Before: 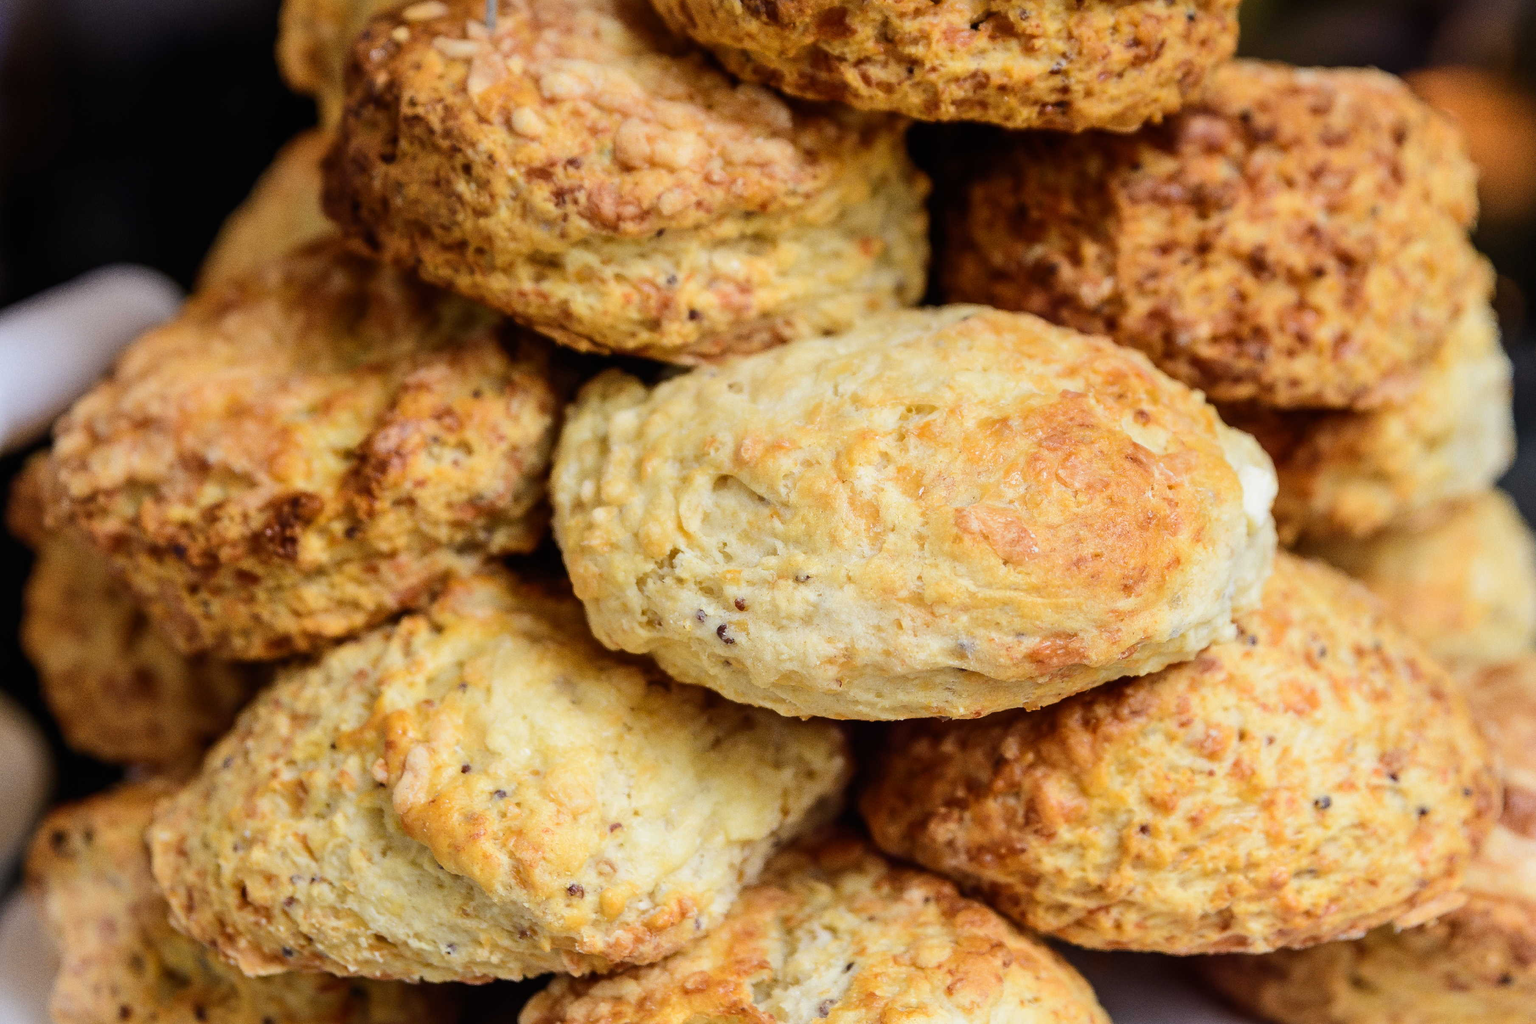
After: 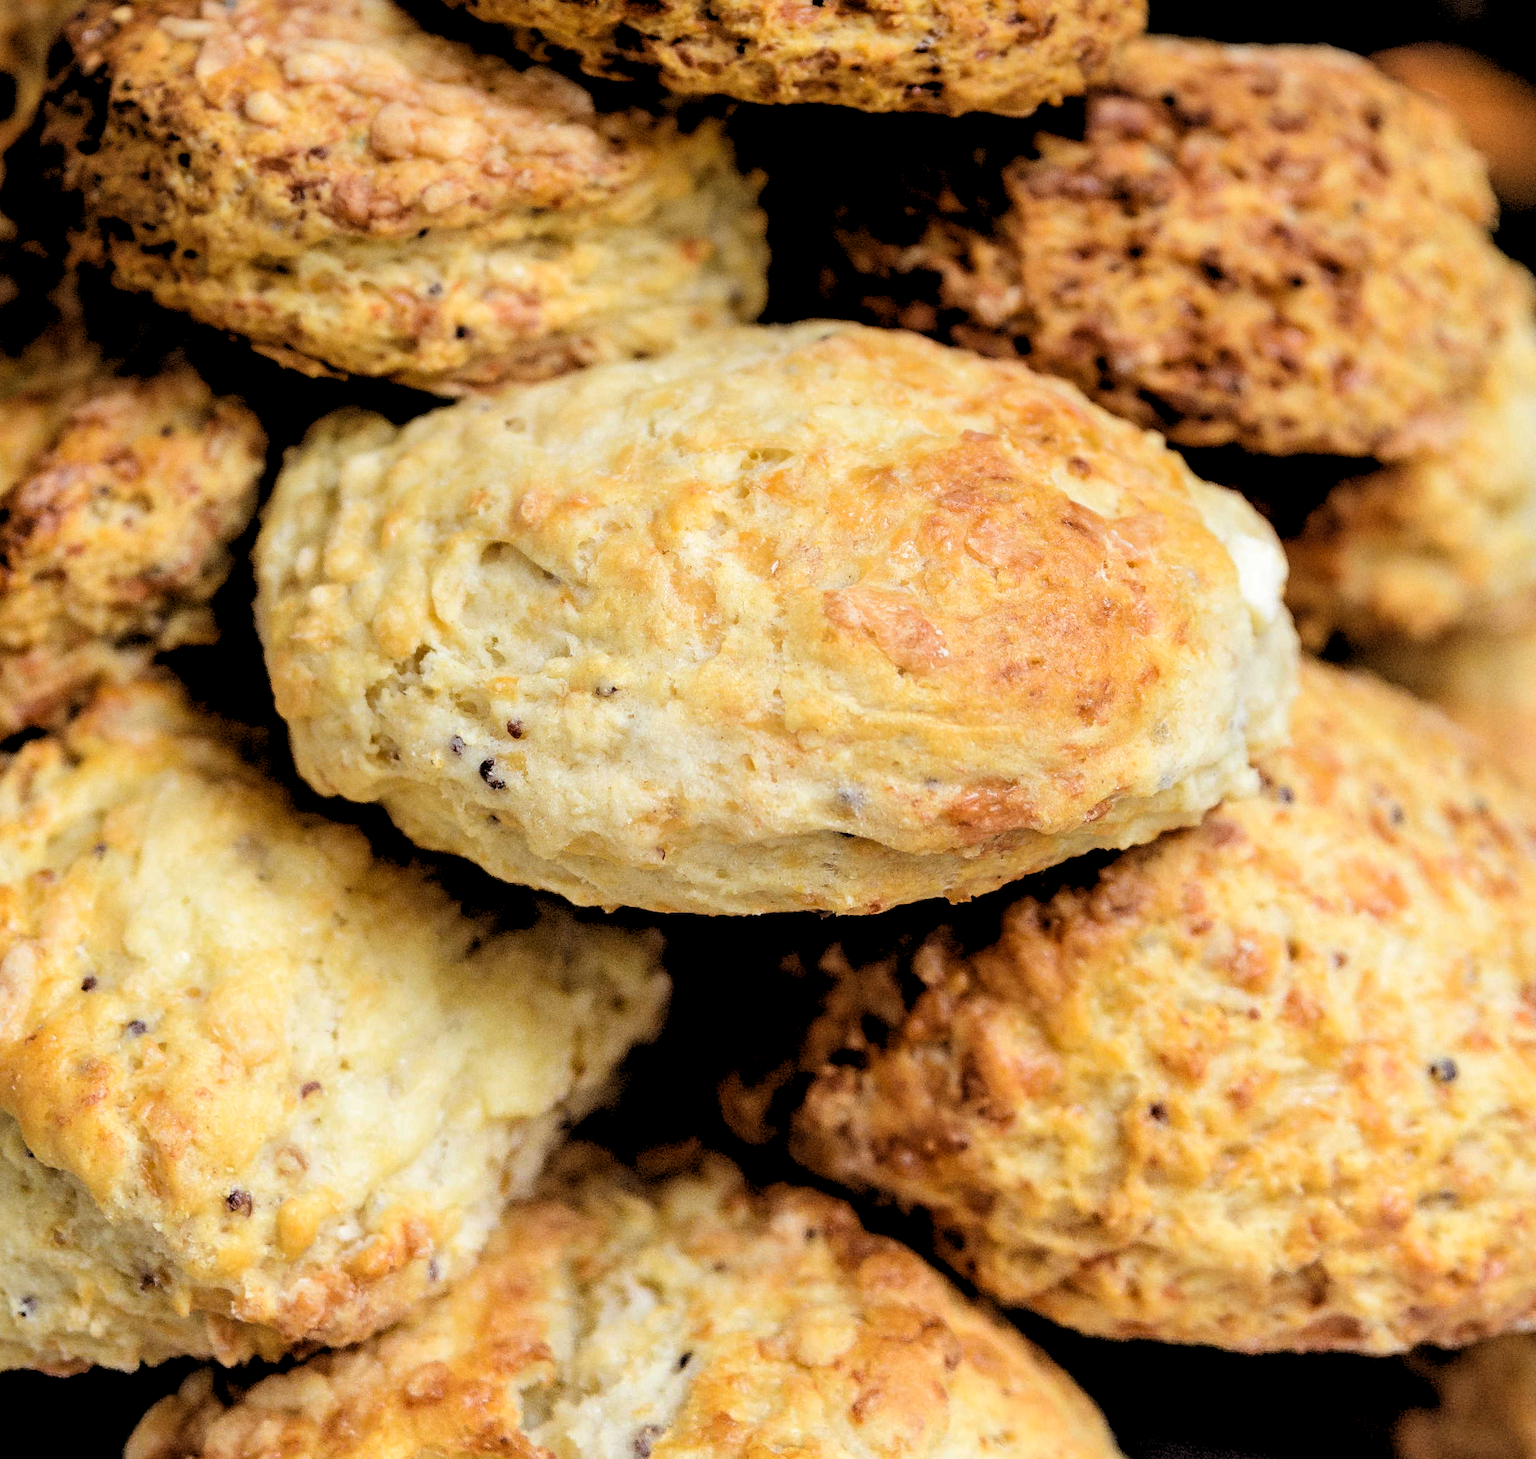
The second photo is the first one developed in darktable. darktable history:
crop: left 17.582%, bottom 0.031%
tone equalizer: on, module defaults
rotate and perspective: rotation 0.72°, lens shift (vertical) -0.352, lens shift (horizontal) -0.051, crop left 0.152, crop right 0.859, crop top 0.019, crop bottom 0.964
rgb levels: levels [[0.034, 0.472, 0.904], [0, 0.5, 1], [0, 0.5, 1]]
